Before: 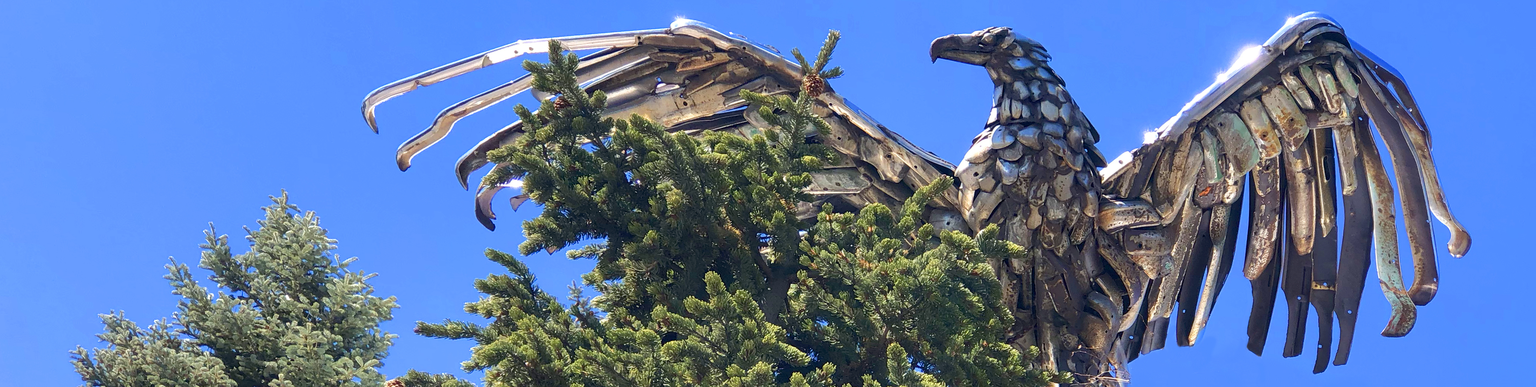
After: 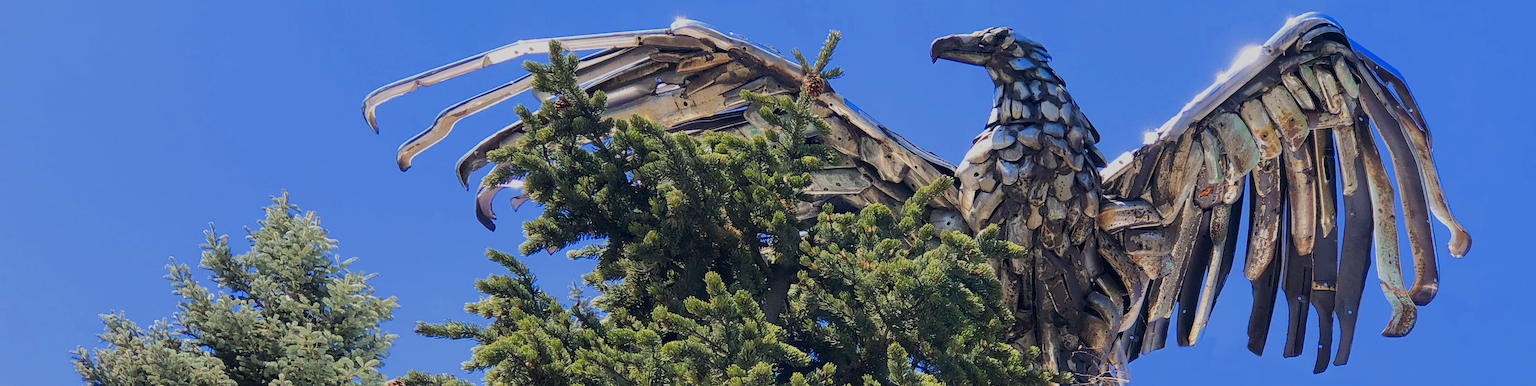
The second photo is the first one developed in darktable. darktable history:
filmic rgb: black relative exposure -7.32 EV, white relative exposure 5.09 EV, hardness 3.2
vibrance: vibrance 100%
exposure: exposure 0 EV, compensate highlight preservation false
